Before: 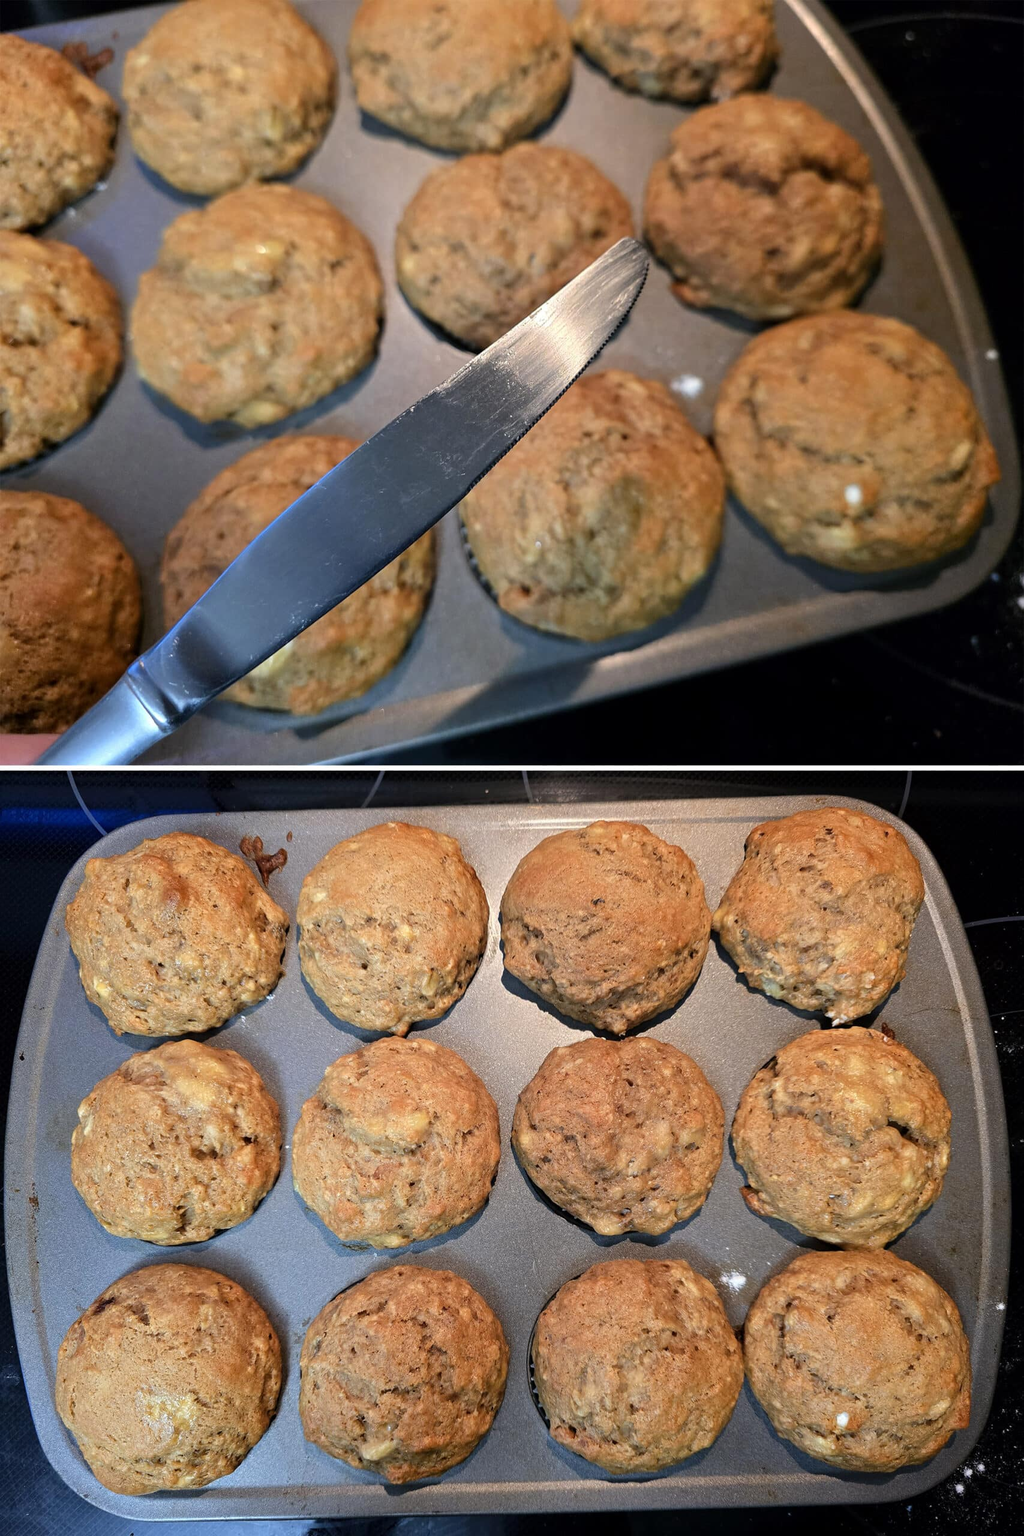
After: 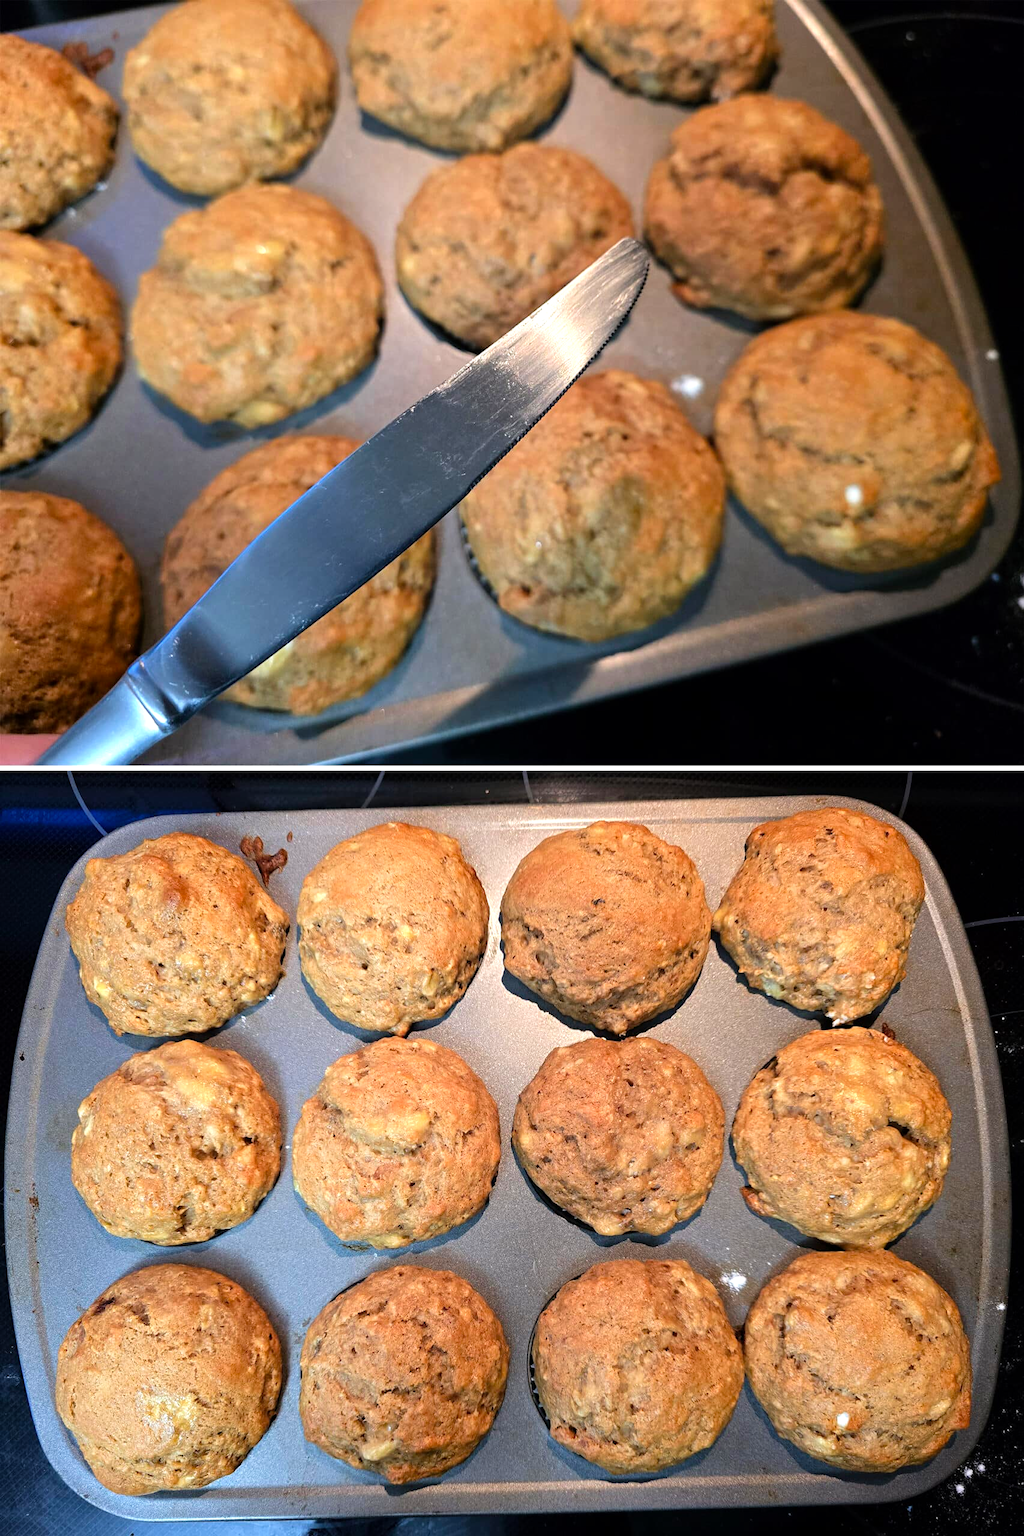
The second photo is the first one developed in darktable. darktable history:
velvia: strength 9.45%
tone equalizer: -8 EV -0.427 EV, -7 EV -0.371 EV, -6 EV -0.34 EV, -5 EV -0.204 EV, -3 EV 0.192 EV, -2 EV 0.312 EV, -1 EV 0.39 EV, +0 EV 0.434 EV
